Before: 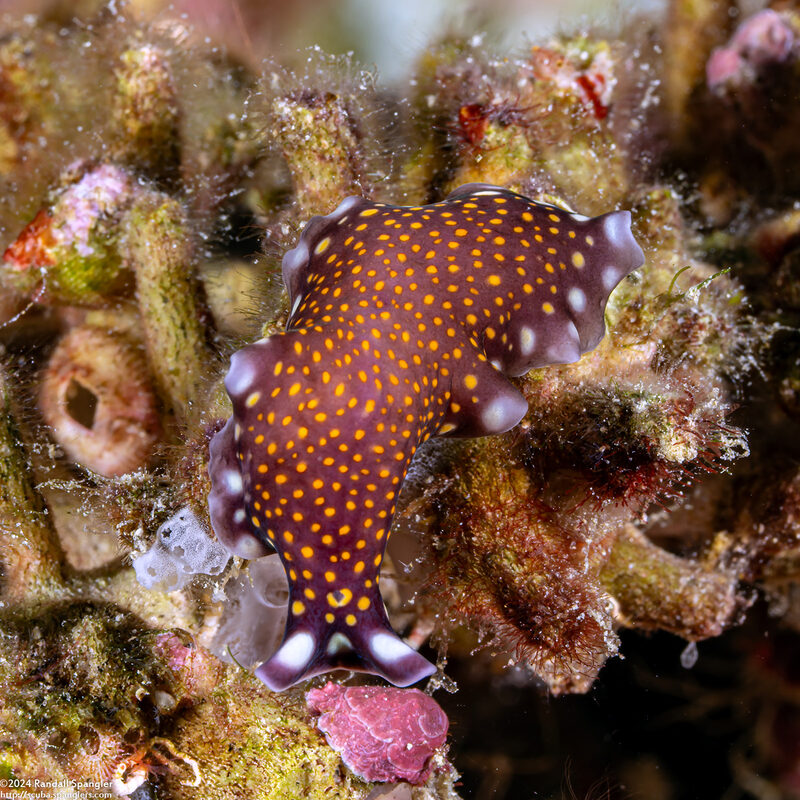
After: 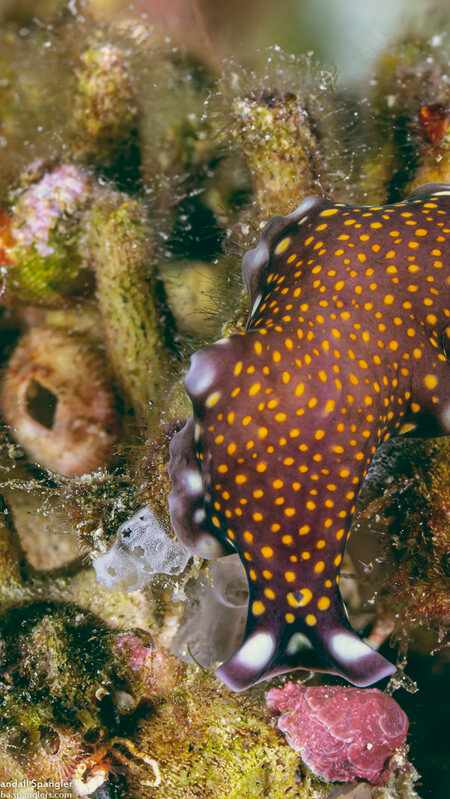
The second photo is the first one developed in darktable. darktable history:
color balance: lift [1.005, 0.99, 1.007, 1.01], gamma [1, 1.034, 1.032, 0.966], gain [0.873, 1.055, 1.067, 0.933]
crop: left 5.114%, right 38.589%
